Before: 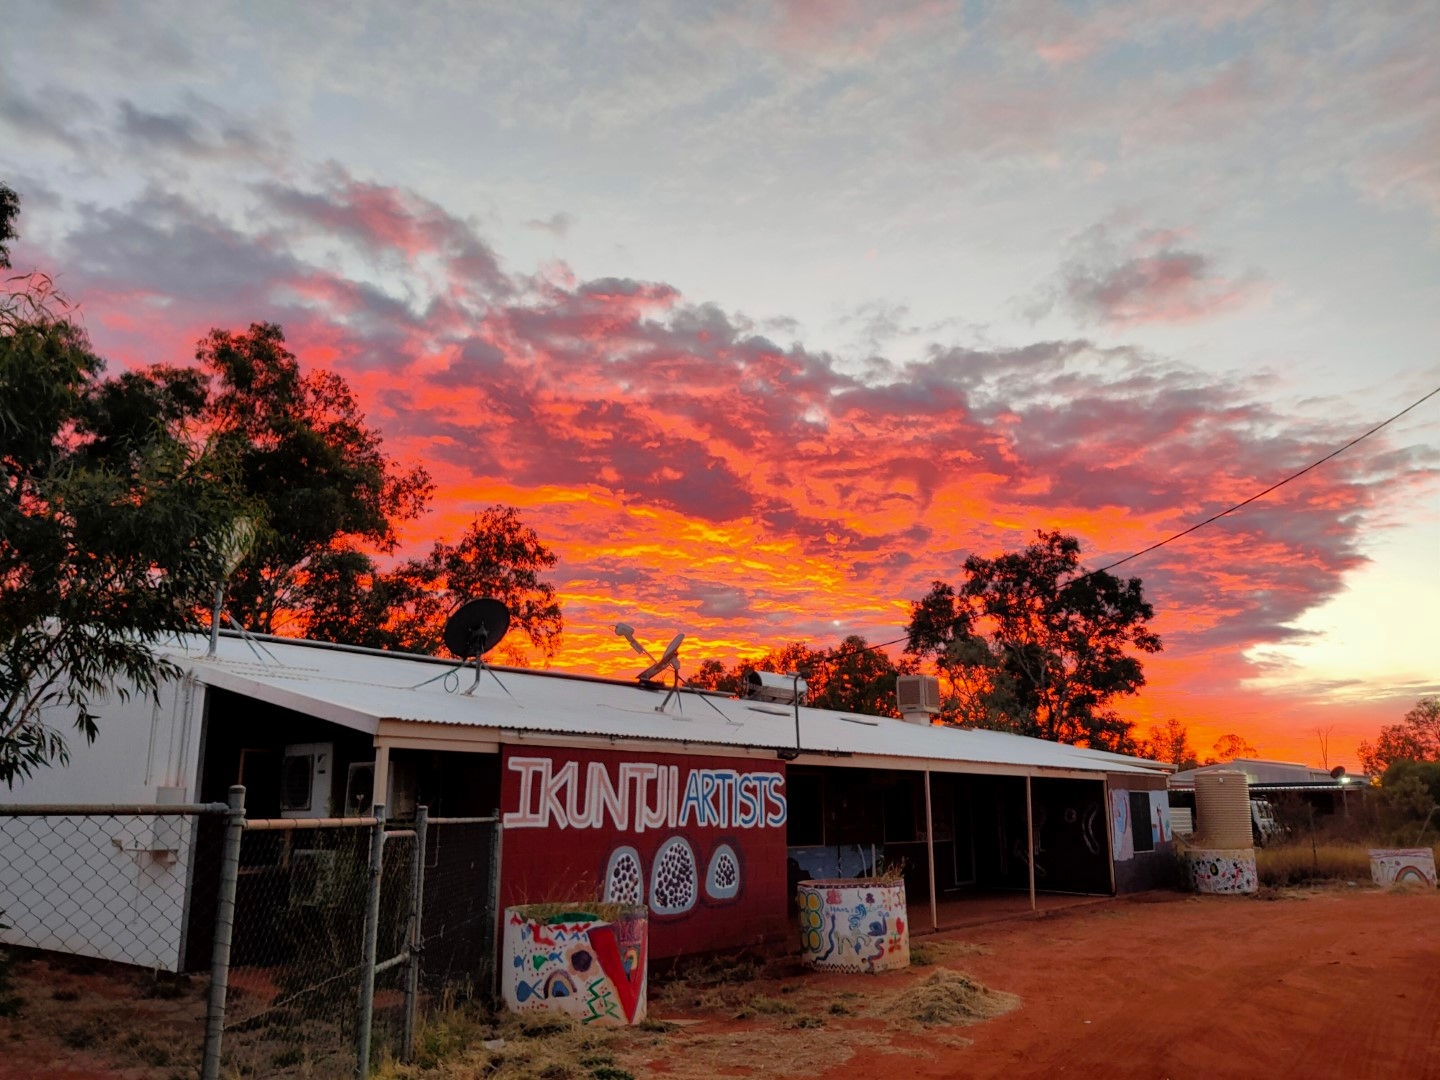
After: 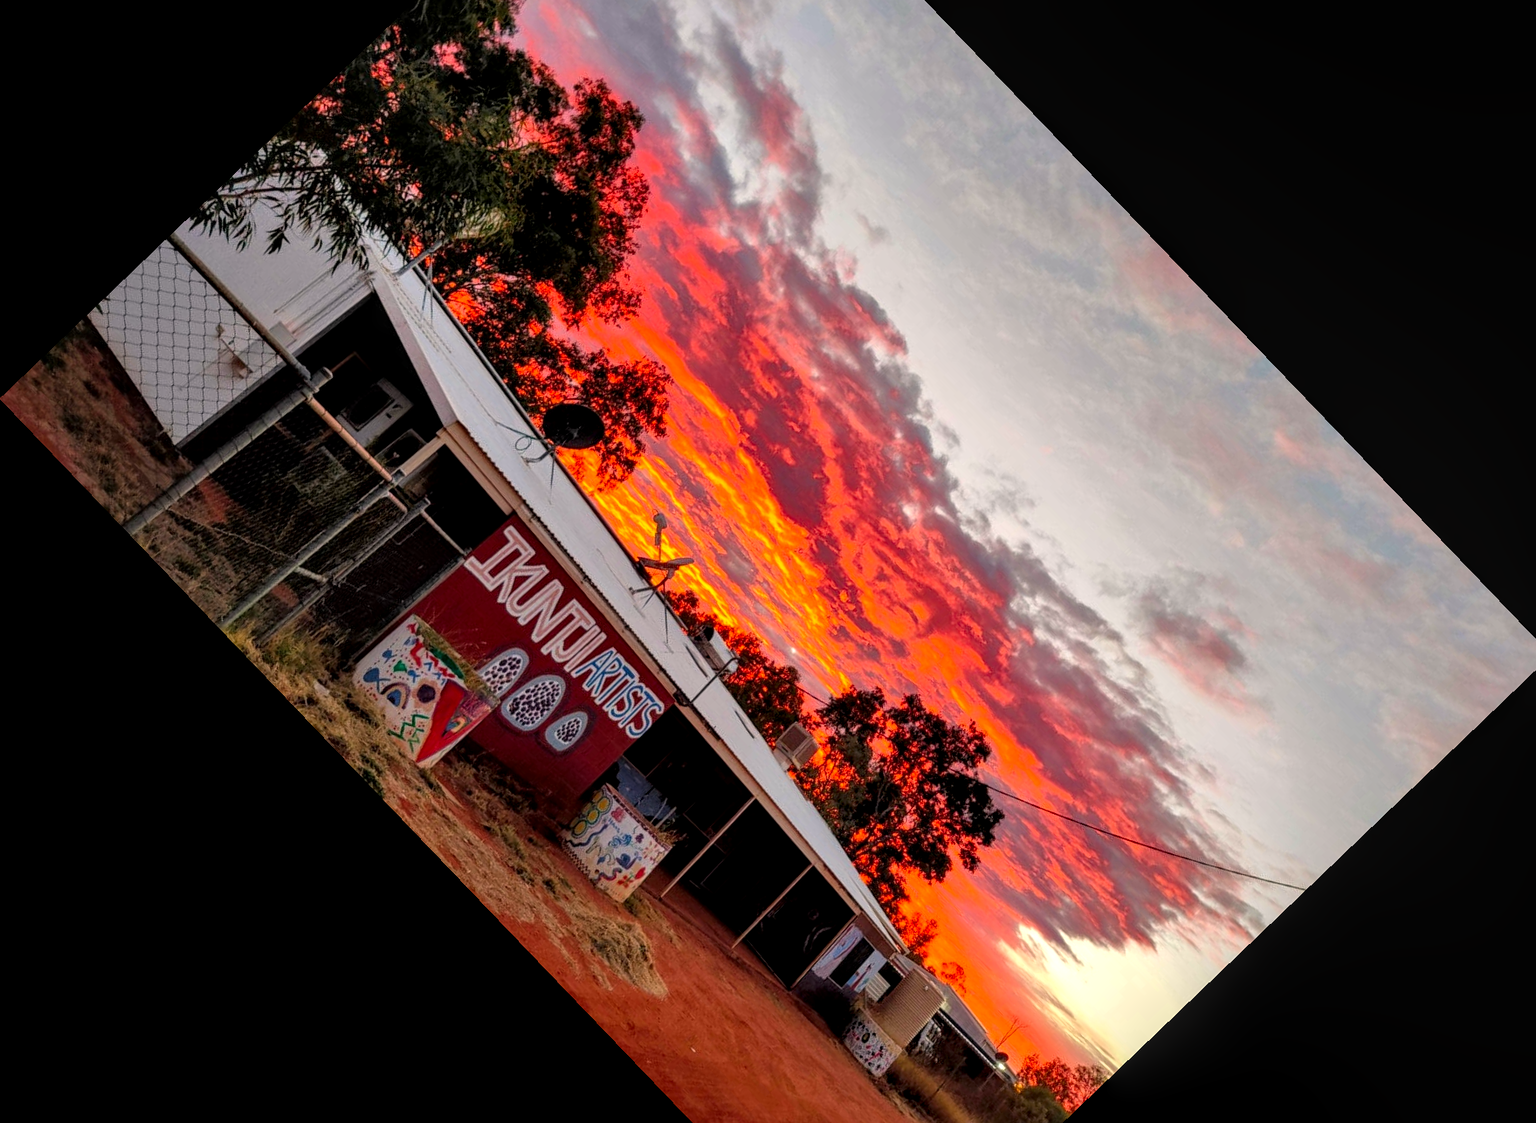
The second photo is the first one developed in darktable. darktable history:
color correction: highlights a* 3.22, highlights b* 1.93, saturation 1.19
local contrast: highlights 59%, detail 145%
crop and rotate: angle -46.26°, top 16.234%, right 0.912%, bottom 11.704%
